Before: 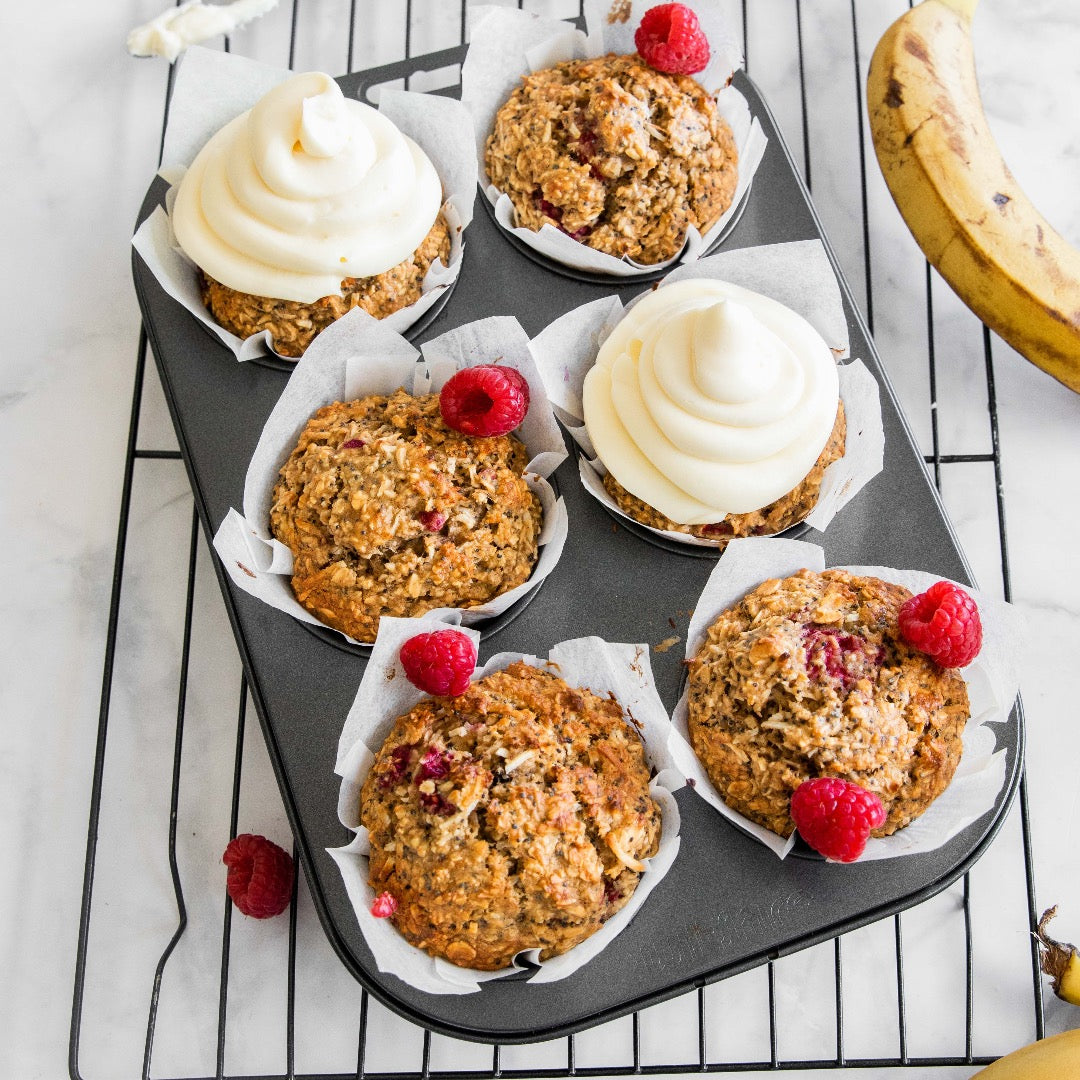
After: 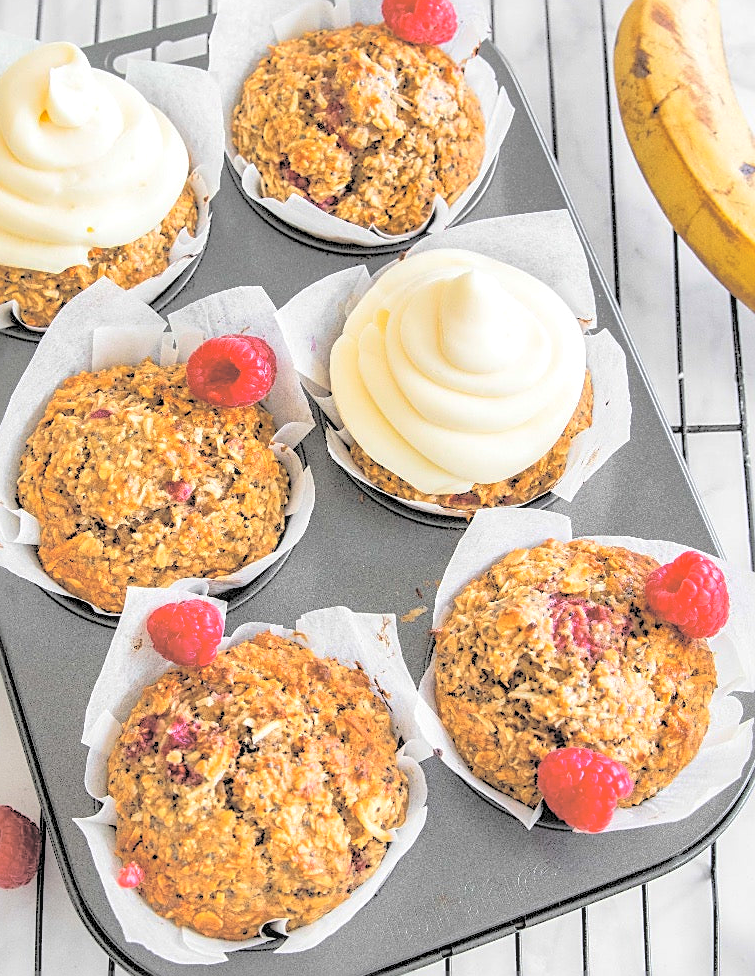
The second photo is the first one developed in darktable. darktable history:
crop and rotate: left 23.546%, top 2.868%, right 6.496%, bottom 6.673%
shadows and highlights: on, module defaults
sharpen: on, module defaults
contrast brightness saturation: brightness 0.985
exposure: exposure -0.022 EV, compensate highlight preservation false
tone curve: curves: ch0 [(0, 0) (0.003, 0.1) (0.011, 0.101) (0.025, 0.11) (0.044, 0.126) (0.069, 0.14) (0.1, 0.158) (0.136, 0.18) (0.177, 0.206) (0.224, 0.243) (0.277, 0.293) (0.335, 0.36) (0.399, 0.446) (0.468, 0.537) (0.543, 0.618) (0.623, 0.694) (0.709, 0.763) (0.801, 0.836) (0.898, 0.908) (1, 1)], color space Lab, independent channels, preserve colors none
local contrast: on, module defaults
levels: levels [0.116, 0.574, 1]
